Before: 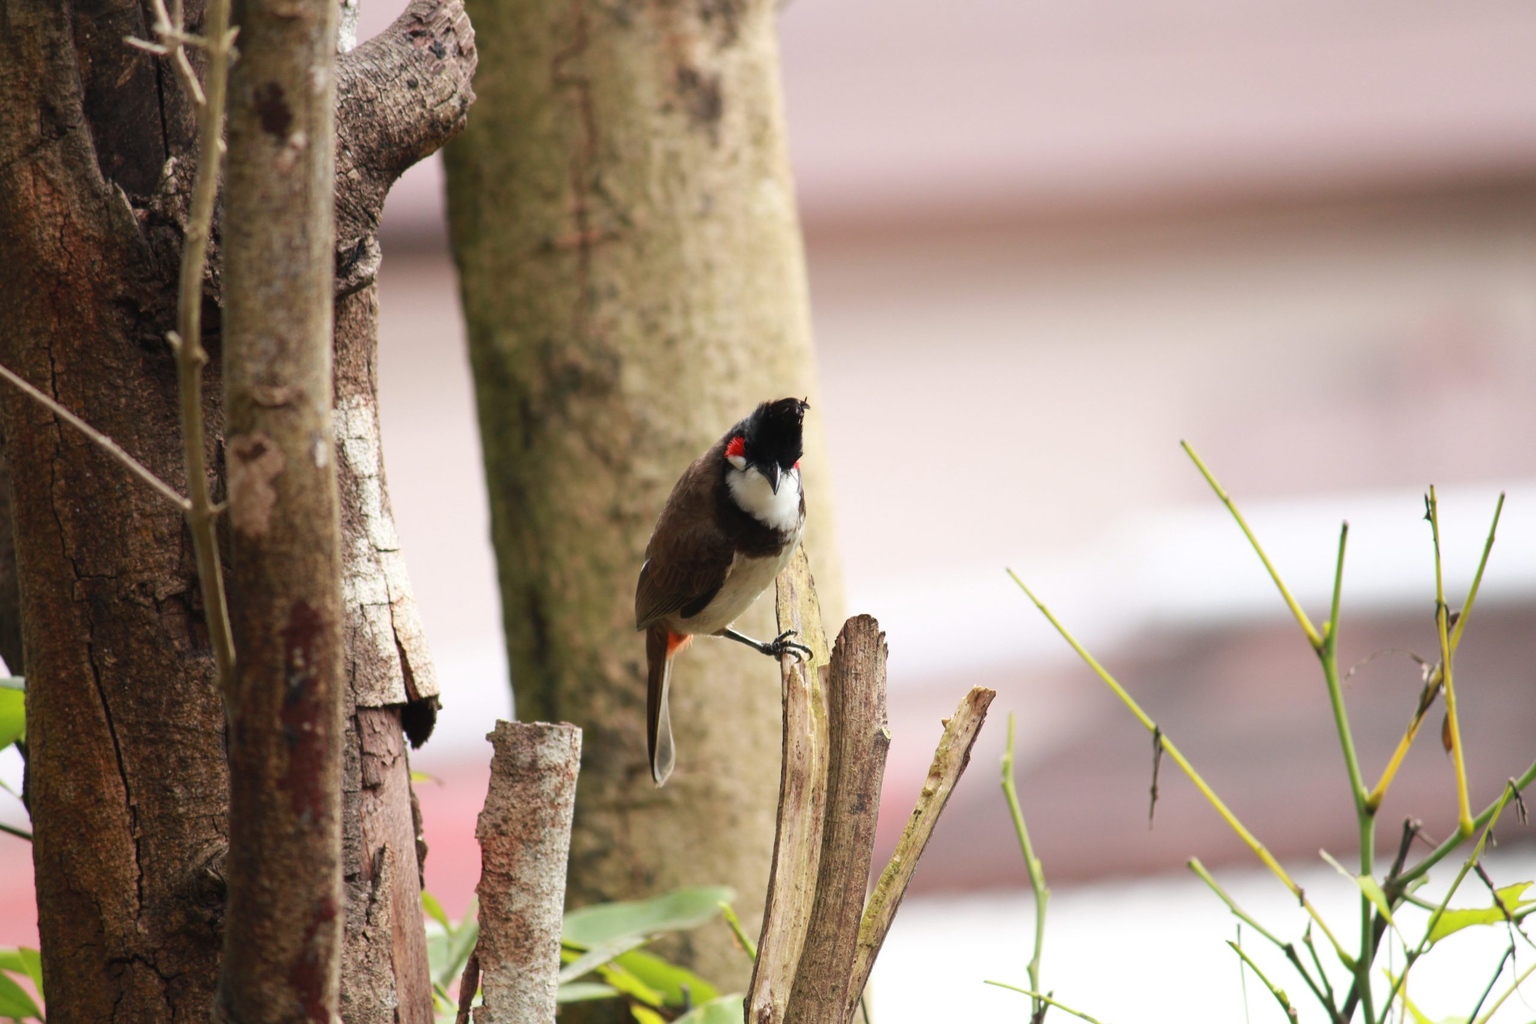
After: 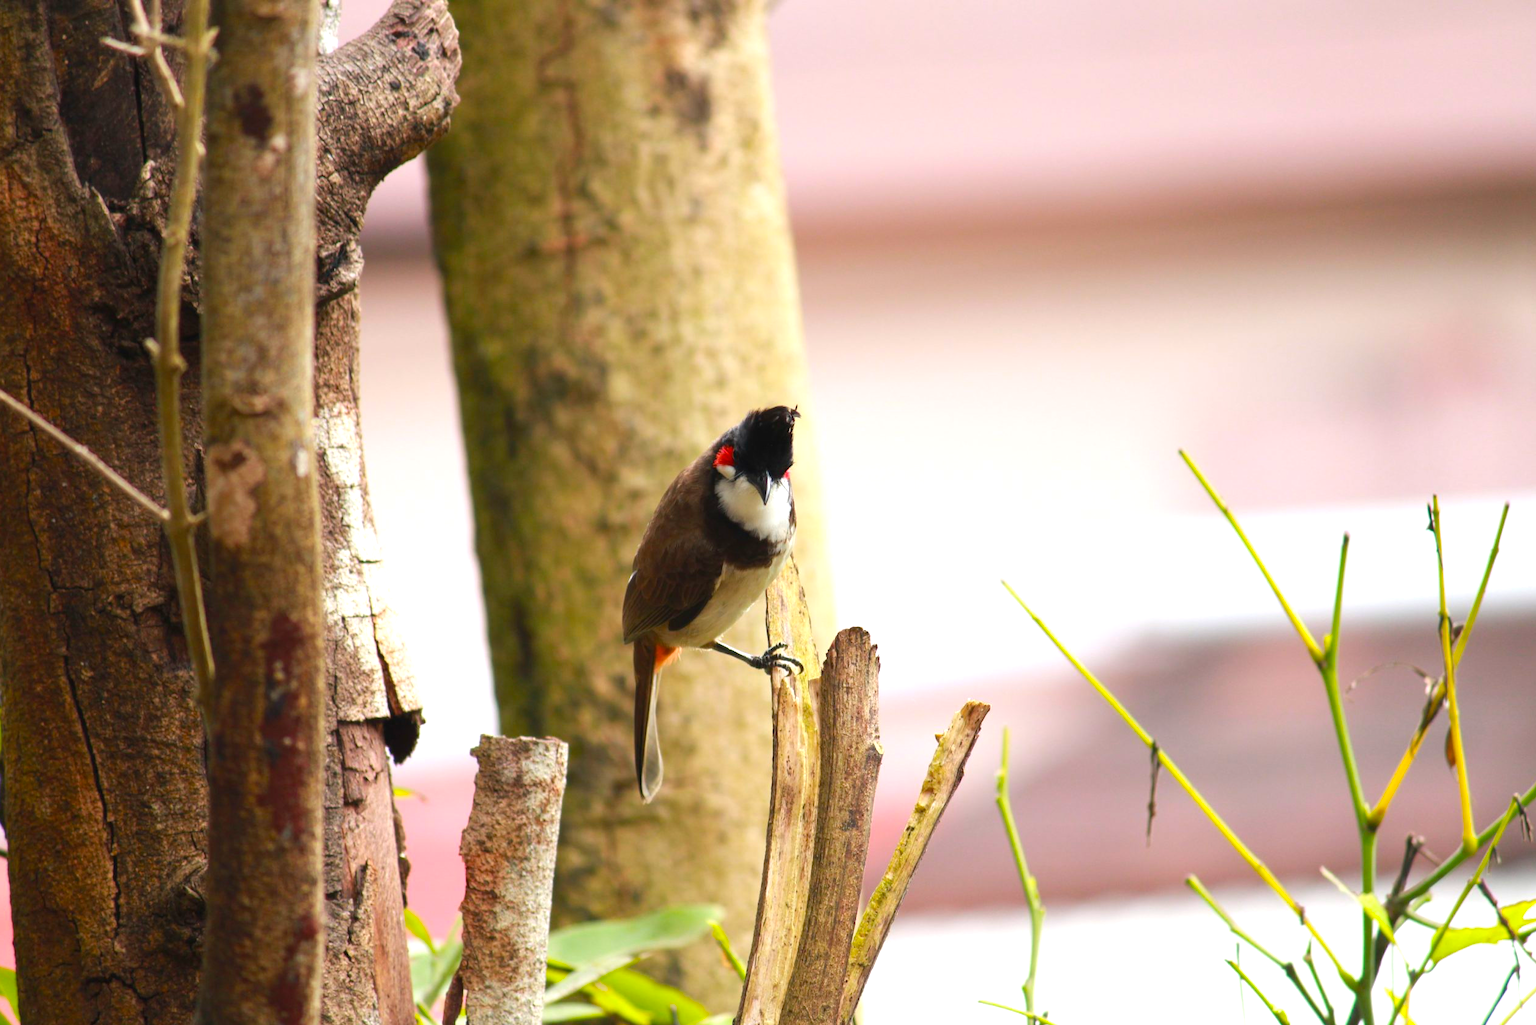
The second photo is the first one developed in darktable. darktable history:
crop: left 1.647%, right 0.273%, bottom 1.796%
exposure: exposure 0.373 EV, compensate highlight preservation false
color balance rgb: power › hue 329.65°, linear chroma grading › global chroma 33.841%, perceptual saturation grading › global saturation 0.59%, global vibrance 20%
